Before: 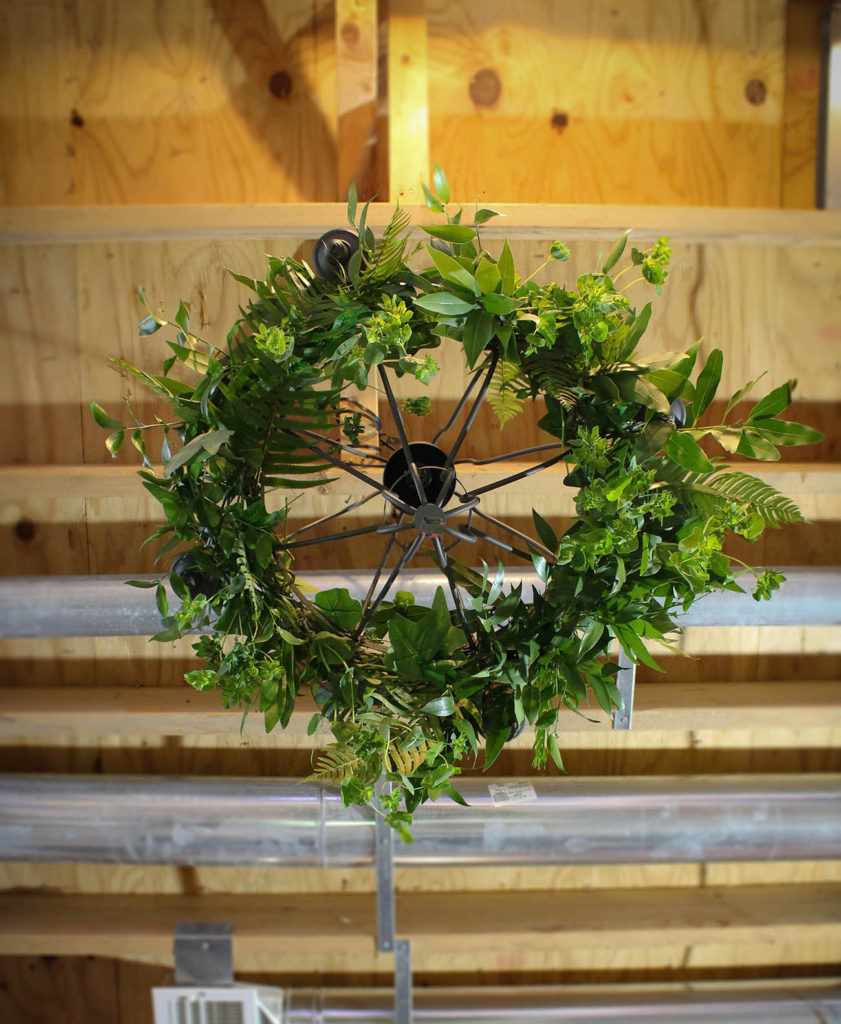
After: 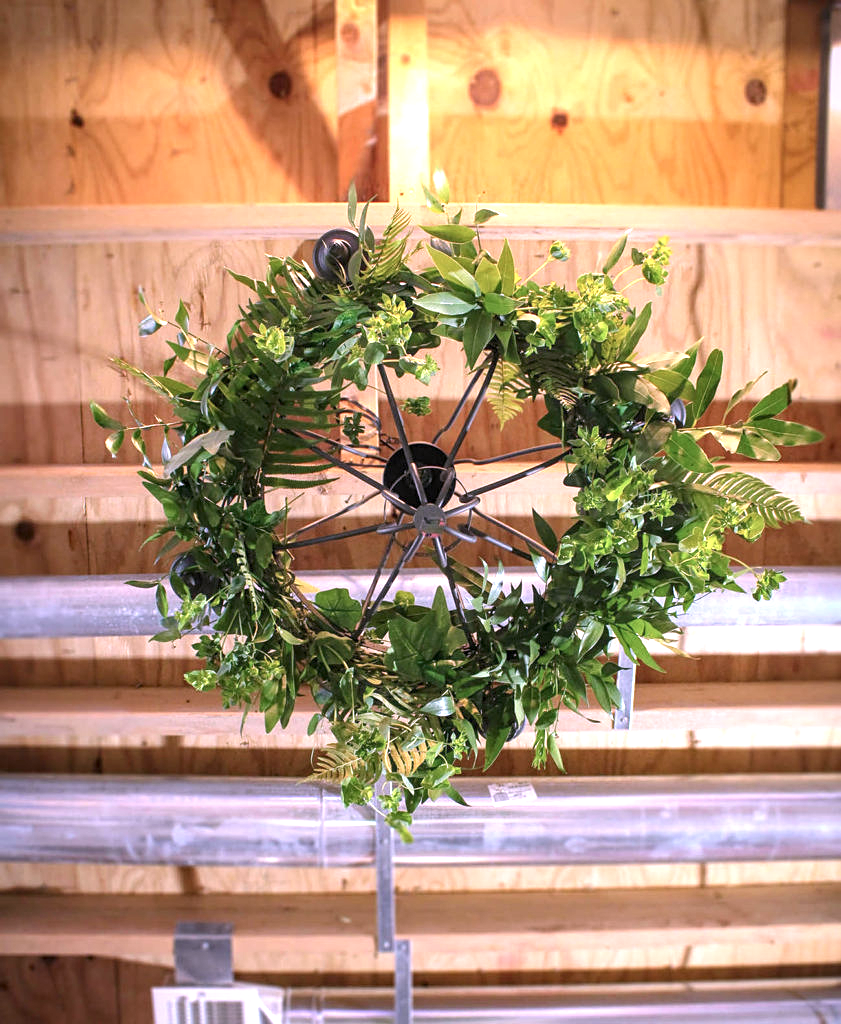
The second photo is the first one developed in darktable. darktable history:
local contrast: on, module defaults
exposure: black level correction 0, exposure 0.89 EV, compensate highlight preservation false
color correction: highlights a* 15.76, highlights b* -20.89
sharpen: amount 0.202
